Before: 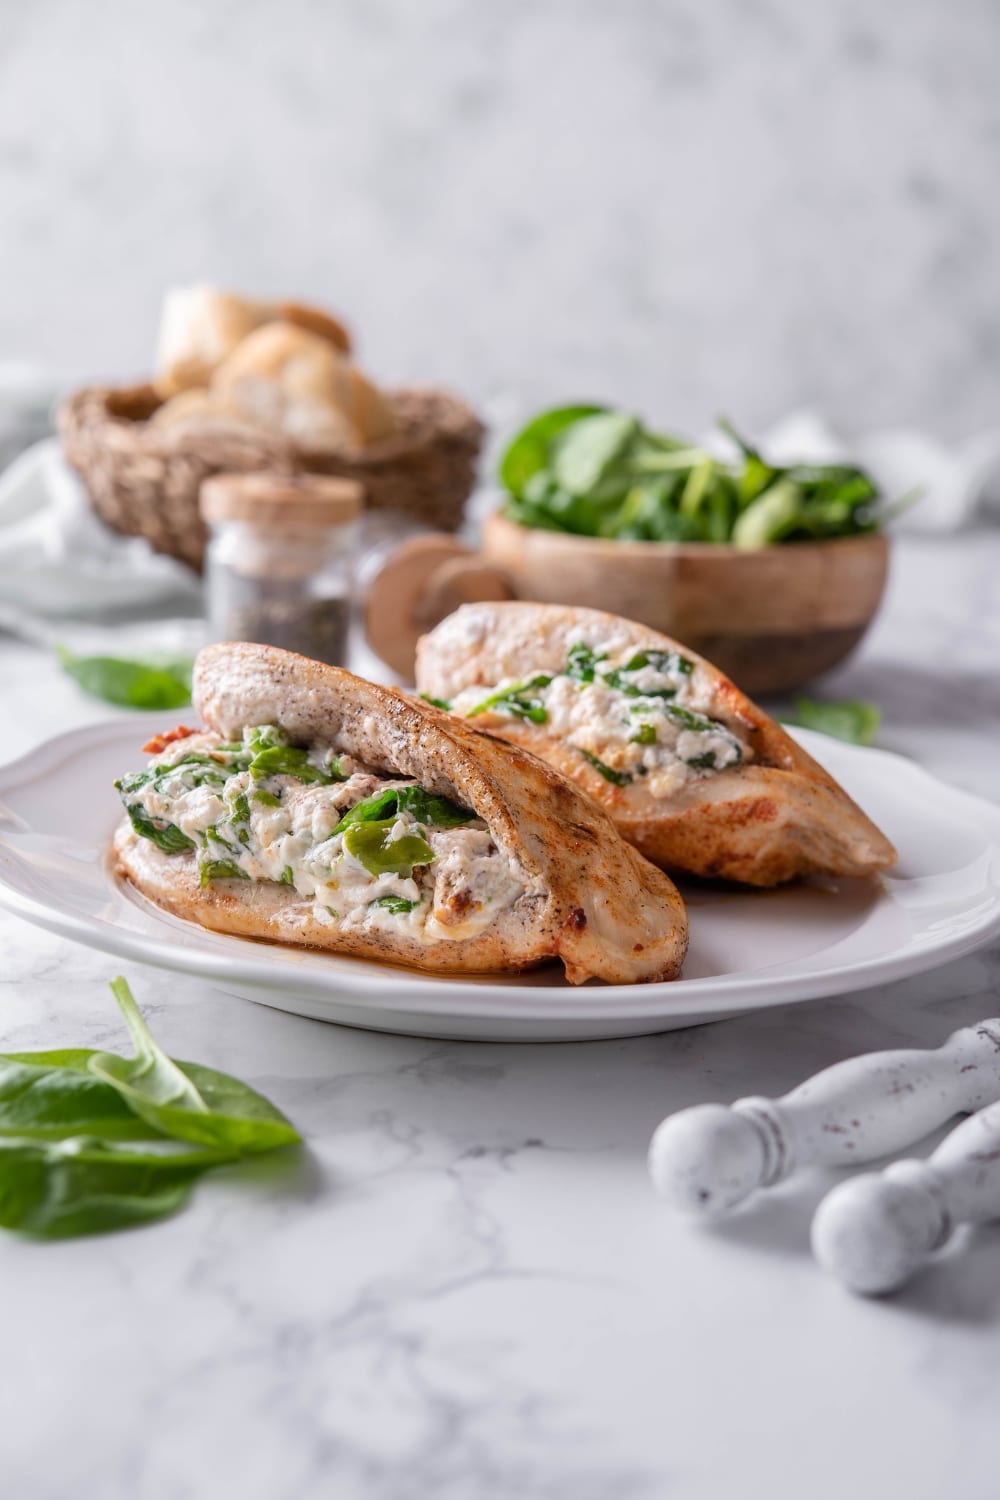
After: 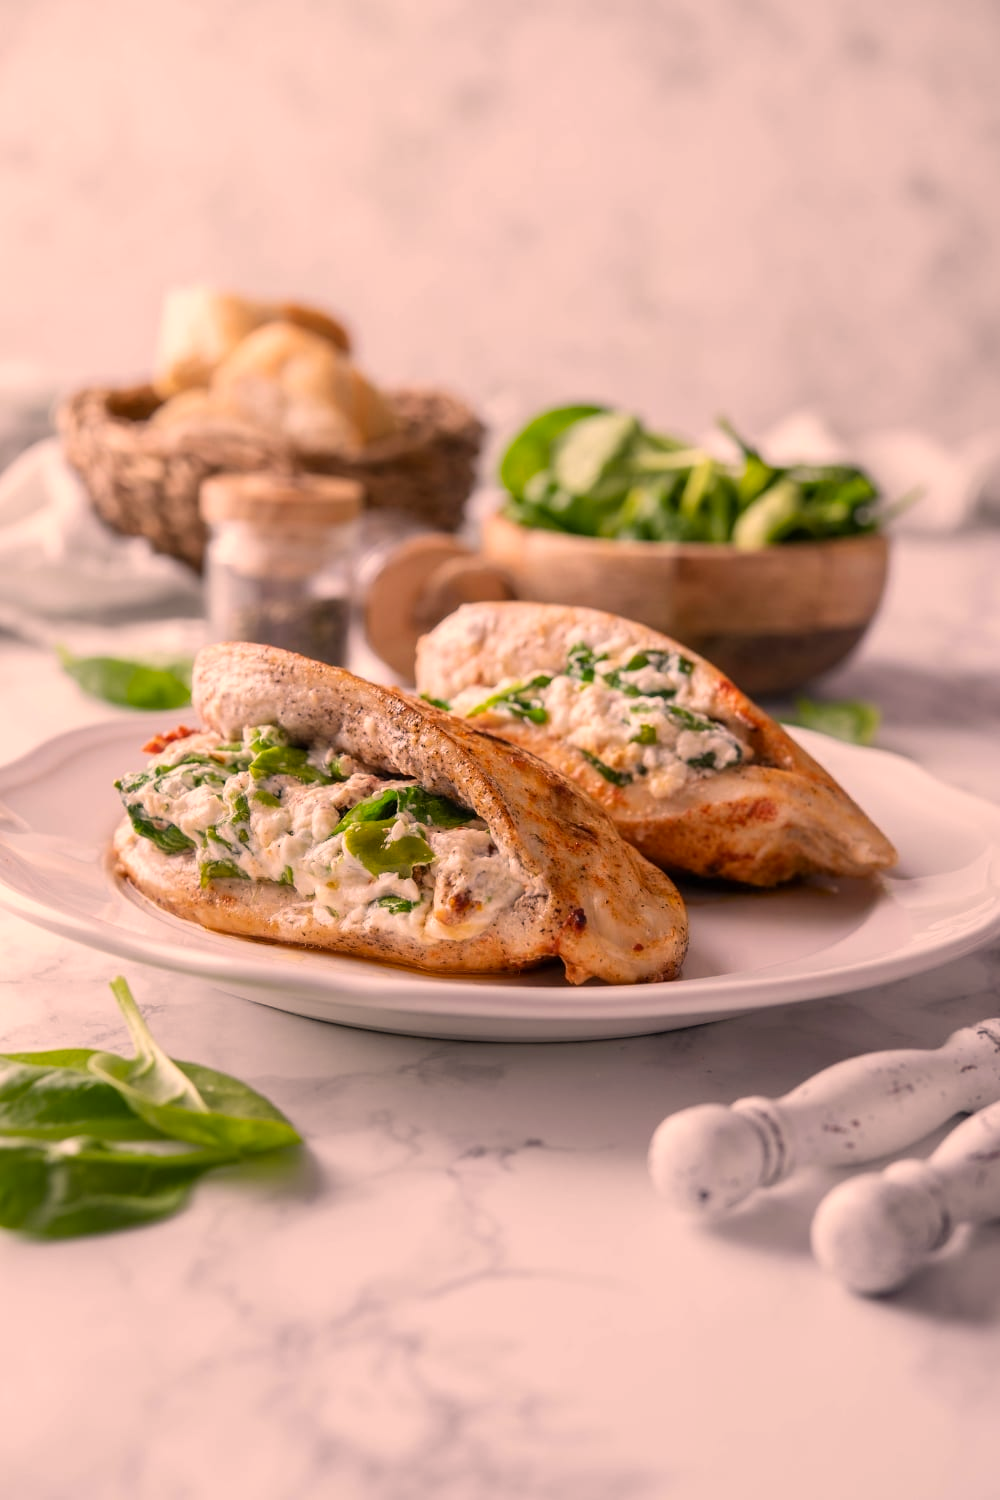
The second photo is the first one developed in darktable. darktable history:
color correction: highlights a* 17.48, highlights b* 19.14
